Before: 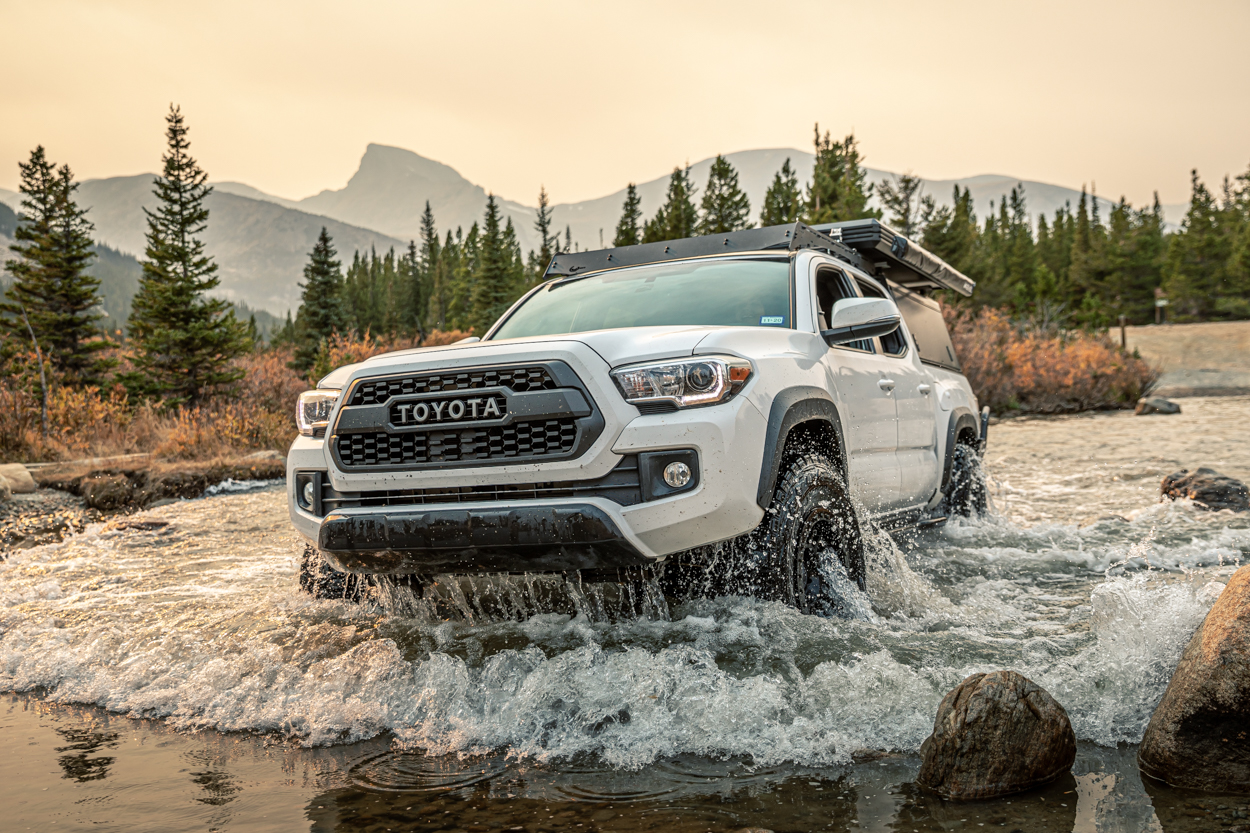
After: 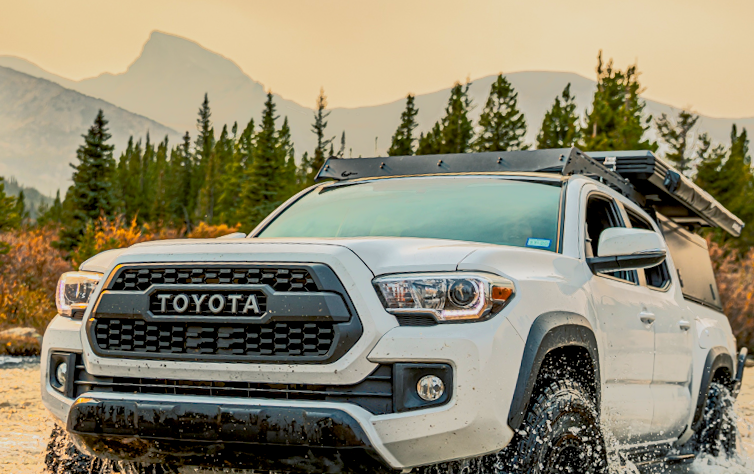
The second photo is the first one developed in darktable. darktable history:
color balance rgb: linear chroma grading › global chroma 15%, perceptual saturation grading › global saturation 30%
tone equalizer: -7 EV -0.63 EV, -6 EV 1 EV, -5 EV -0.45 EV, -4 EV 0.43 EV, -3 EV 0.41 EV, -2 EV 0.15 EV, -1 EV -0.15 EV, +0 EV -0.39 EV, smoothing diameter 25%, edges refinement/feathering 10, preserve details guided filter
rotate and perspective: rotation 5.12°, automatic cropping off
crop: left 20.932%, top 15.471%, right 21.848%, bottom 34.081%
exposure: black level correction 0.007, exposure 0.093 EV, compensate highlight preservation false
